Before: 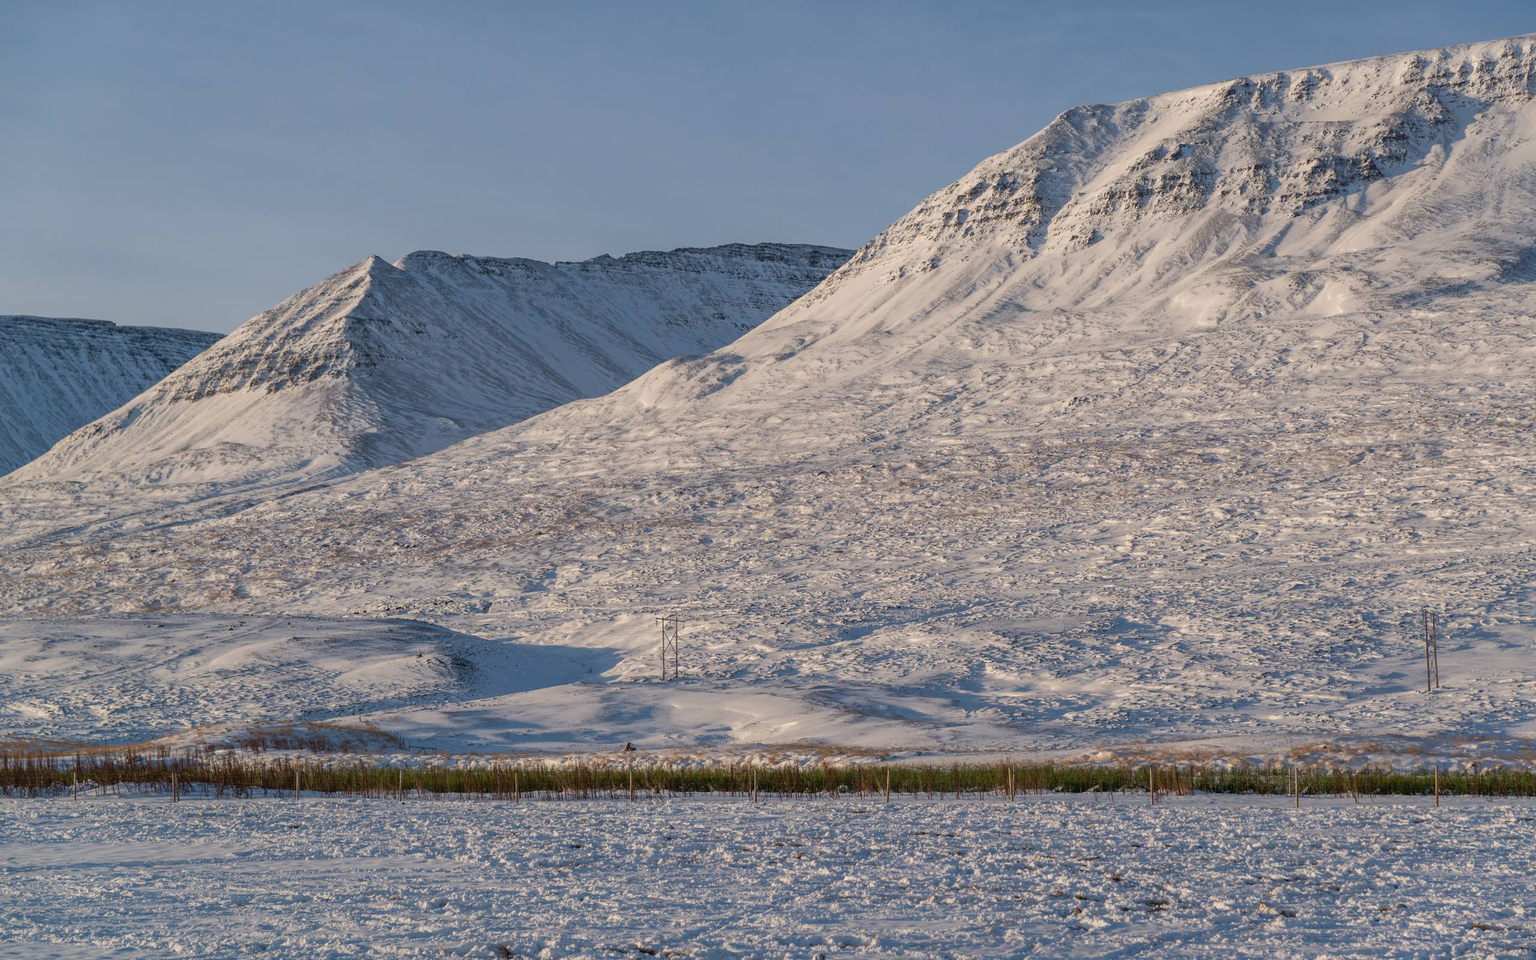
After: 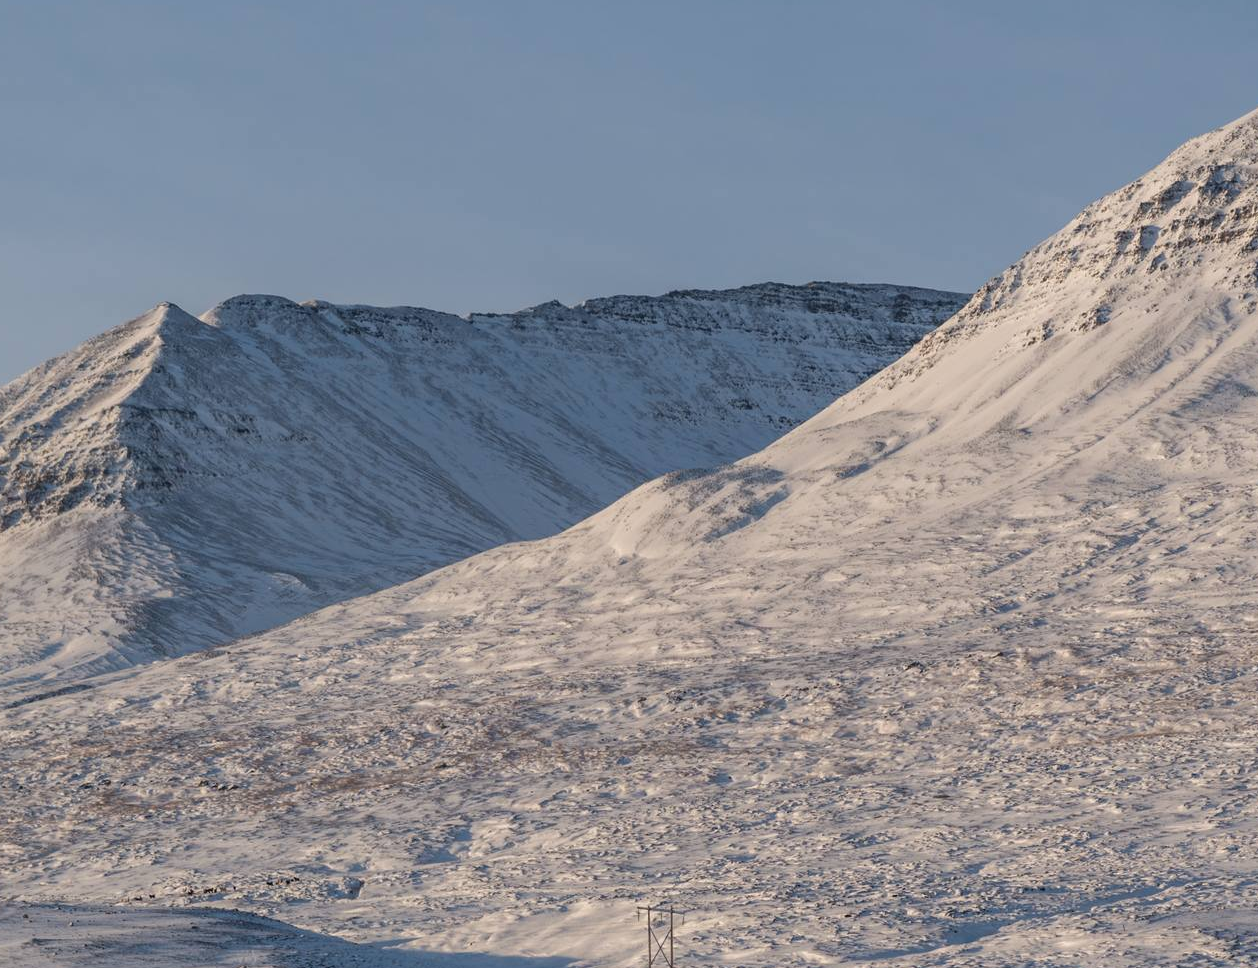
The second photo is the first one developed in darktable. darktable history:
crop: left 17.818%, top 7.698%, right 33.04%, bottom 31.761%
